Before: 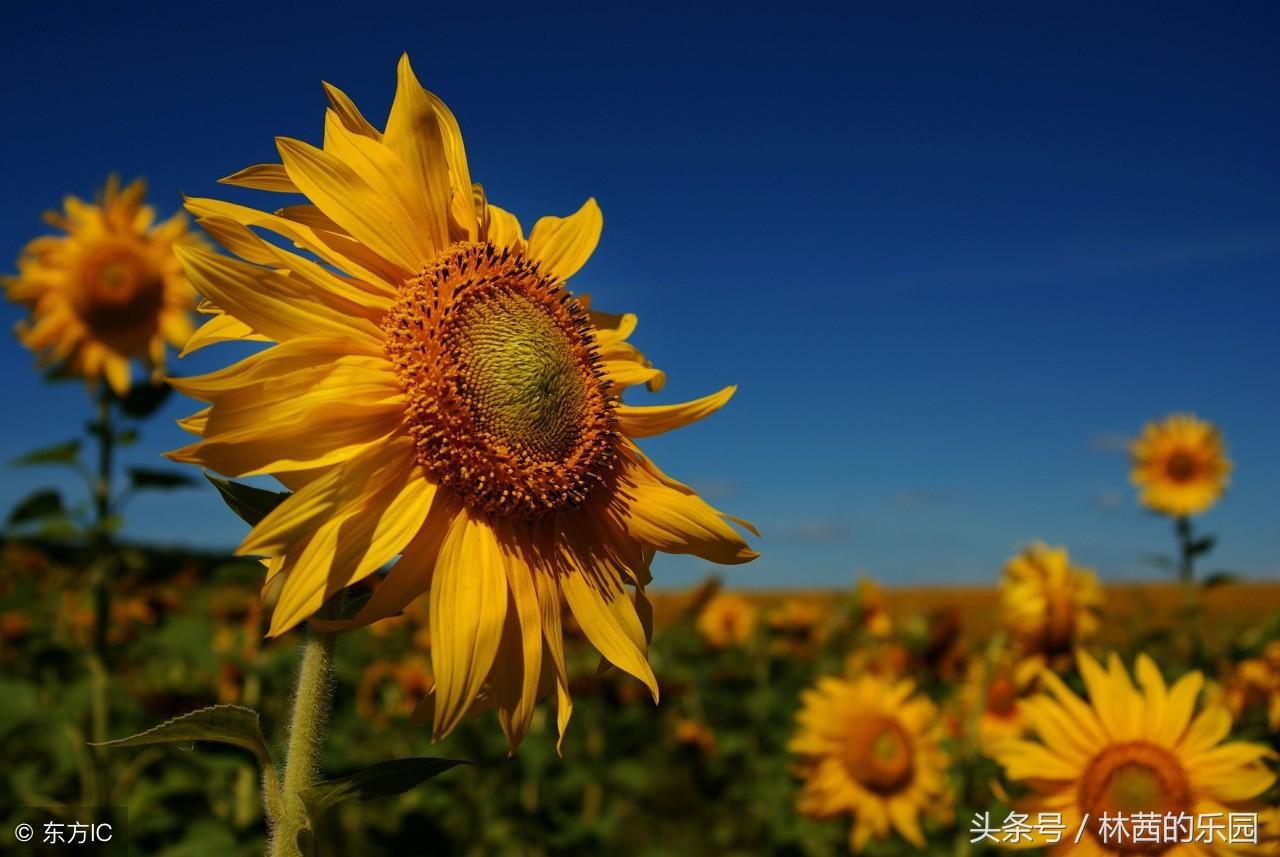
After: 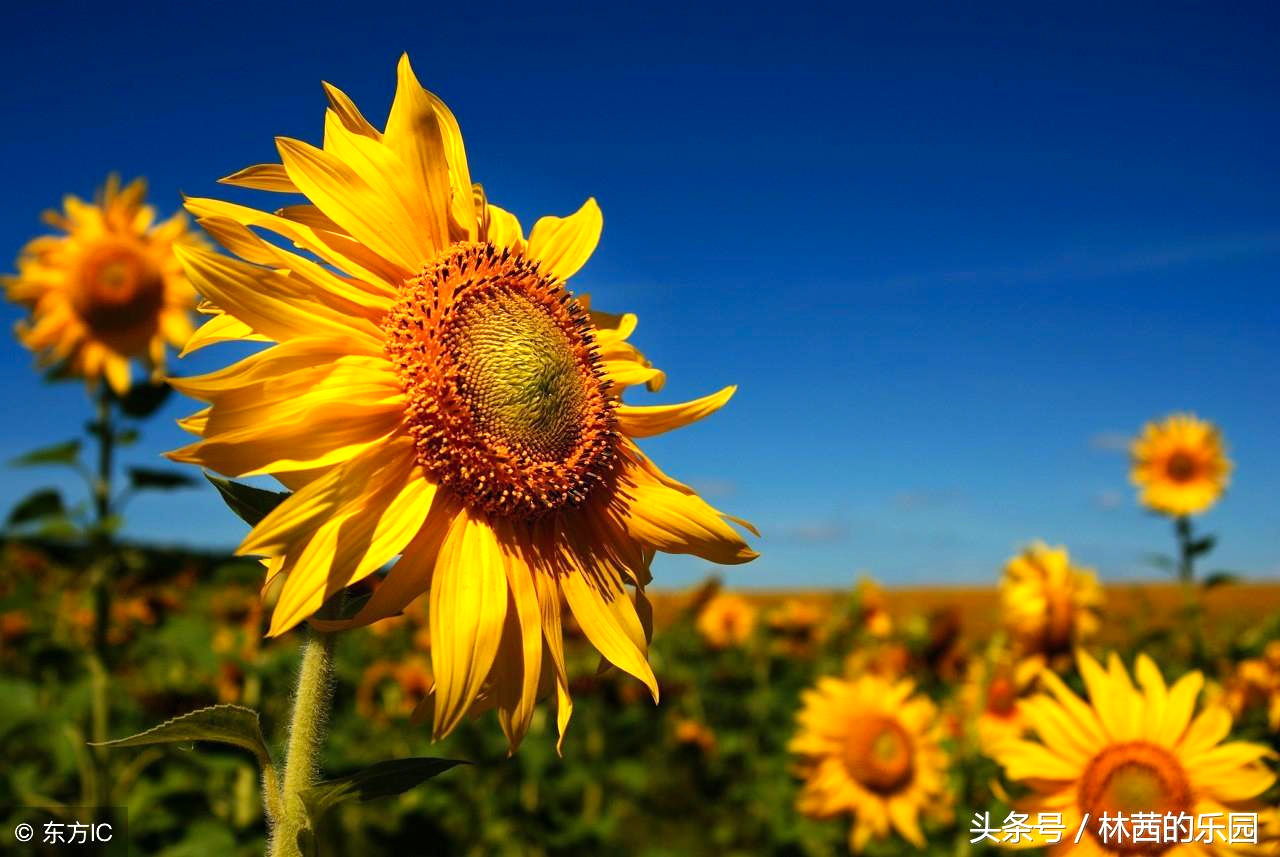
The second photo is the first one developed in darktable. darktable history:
levels: black 8.57%, levels [0, 0.374, 0.749]
